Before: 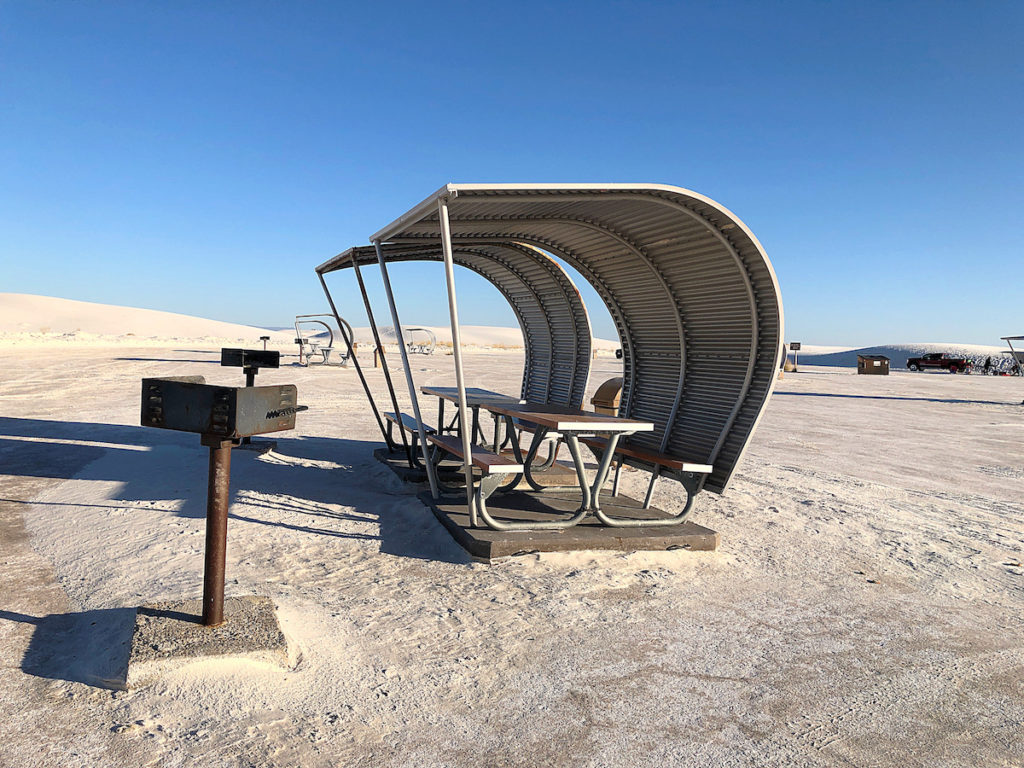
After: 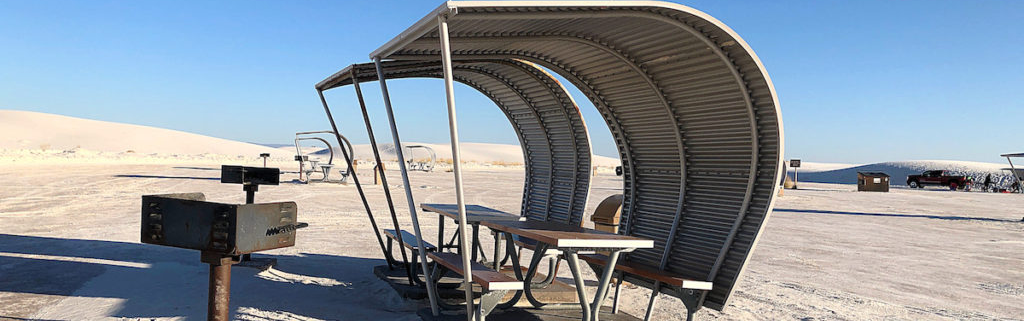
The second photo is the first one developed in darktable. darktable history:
crop and rotate: top 23.84%, bottom 34.294%
exposure: compensate highlight preservation false
